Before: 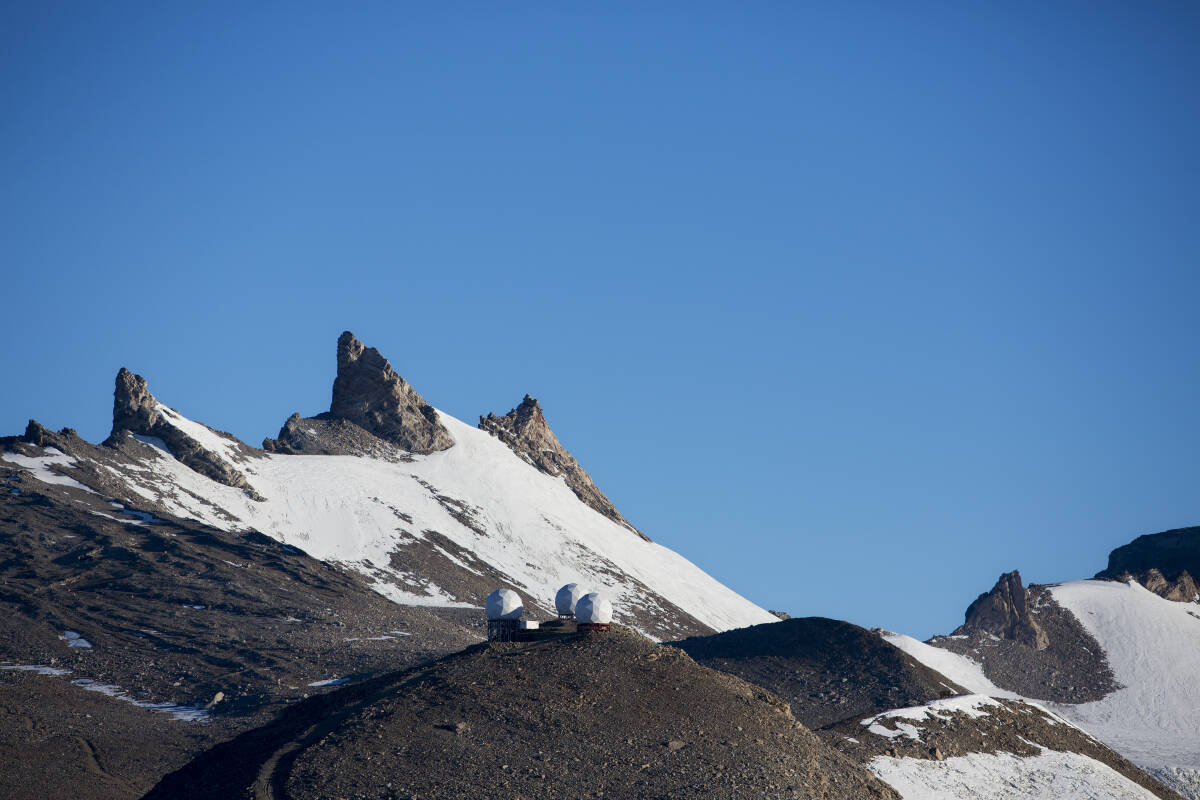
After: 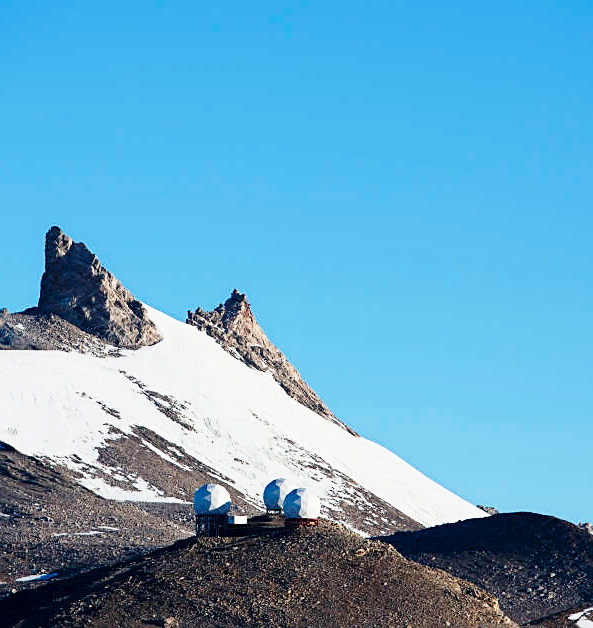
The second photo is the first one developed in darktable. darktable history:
sharpen: on, module defaults
base curve: curves: ch0 [(0, 0) (0.028, 0.03) (0.121, 0.232) (0.46, 0.748) (0.859, 0.968) (1, 1)], preserve colors none
crop and rotate: angle 0.02°, left 24.353%, top 13.219%, right 26.156%, bottom 8.224%
